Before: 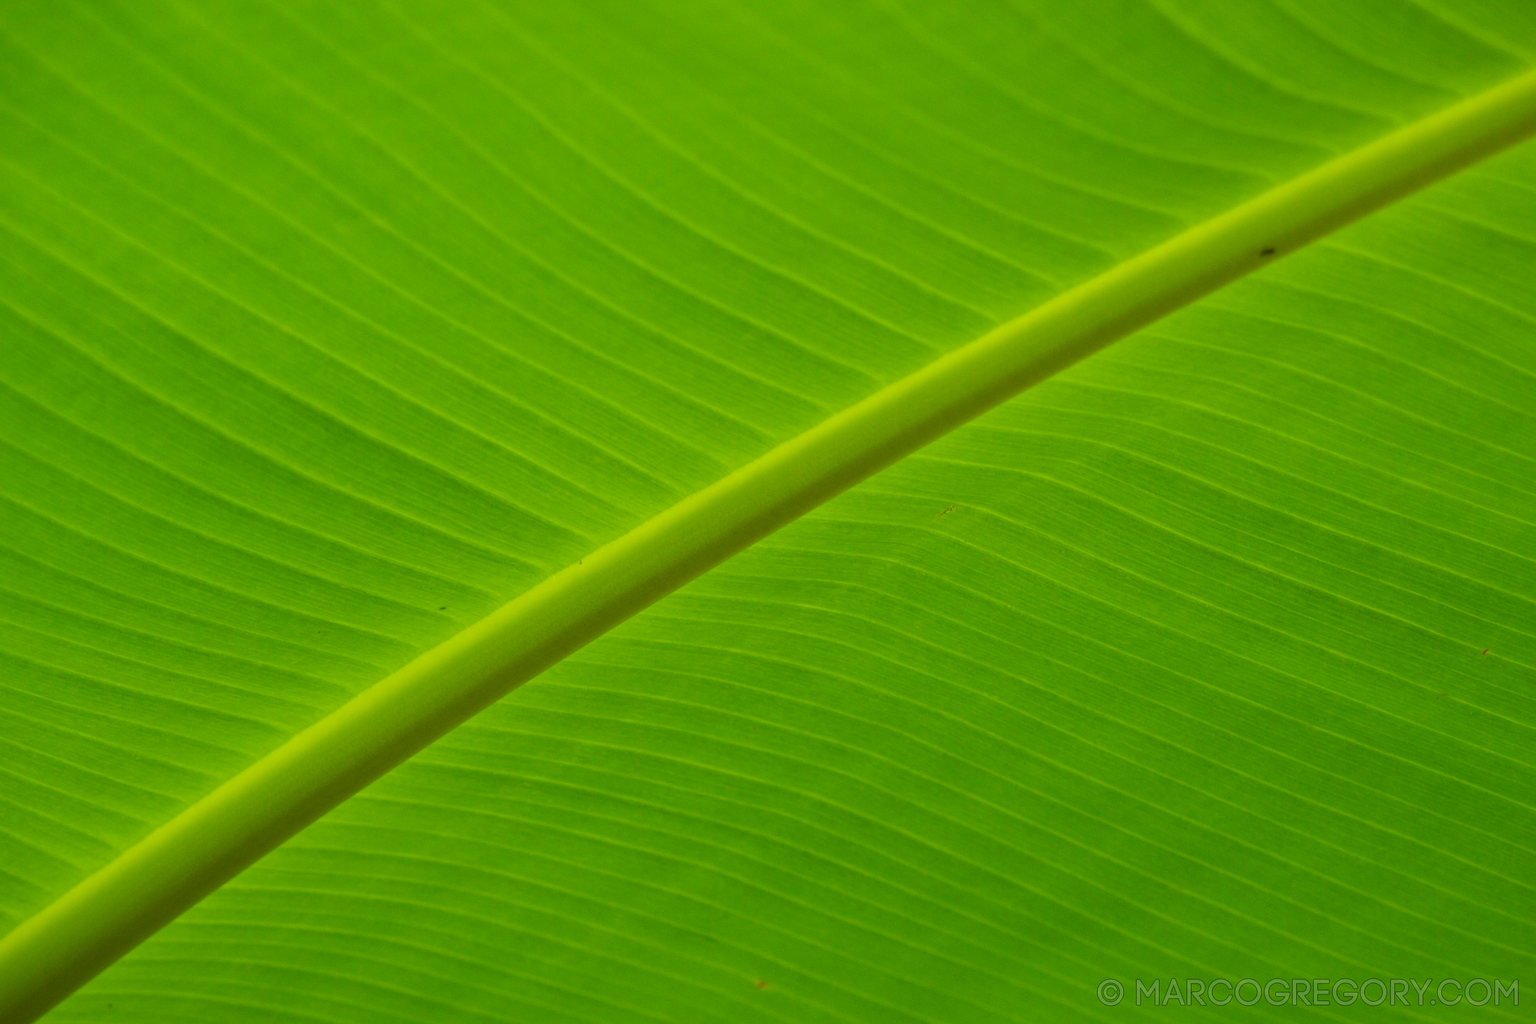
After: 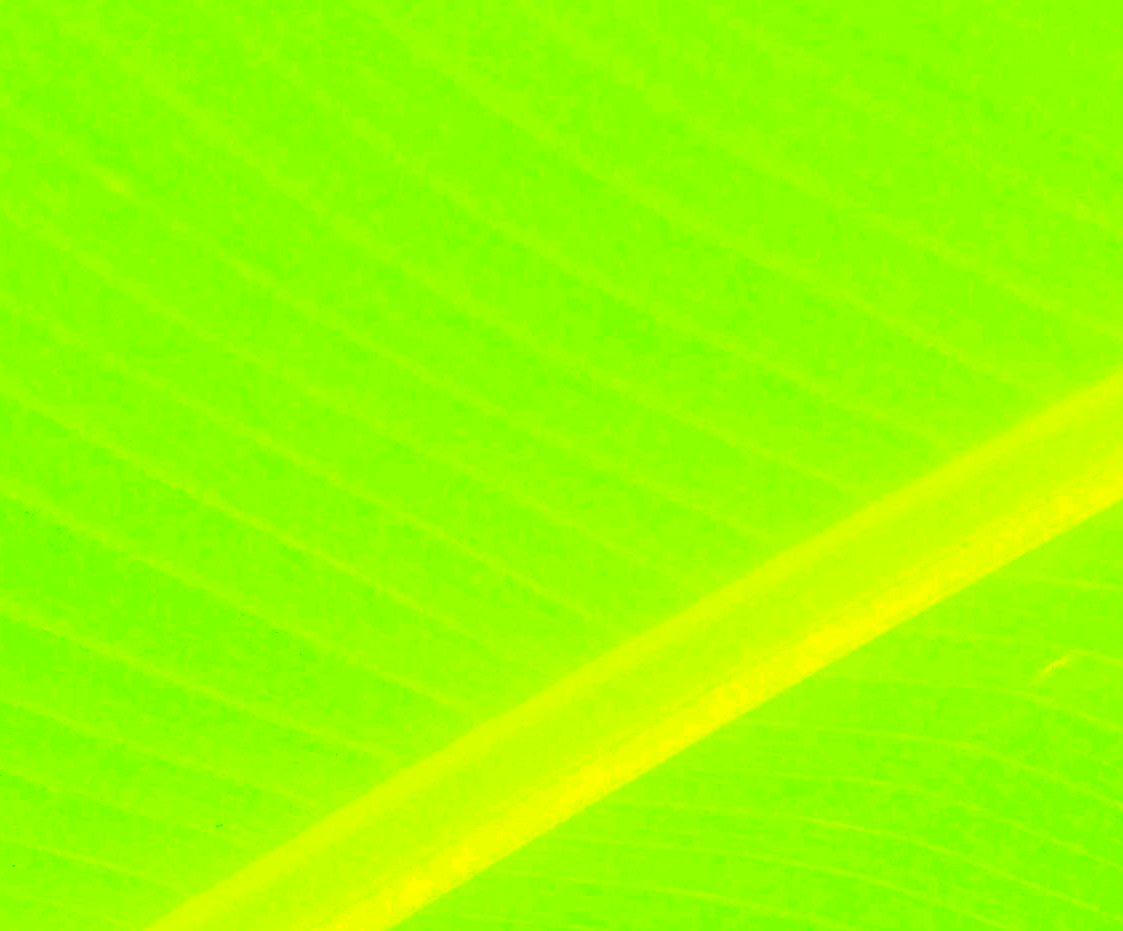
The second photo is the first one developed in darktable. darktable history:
levels: levels [0.246, 0.246, 0.506]
crop: left 20.248%, top 10.86%, right 35.675%, bottom 34.321%
white balance: emerald 1
bloom: on, module defaults
shadows and highlights: radius 125.46, shadows 30.51, highlights -30.51, low approximation 0.01, soften with gaussian
color contrast: green-magenta contrast 1.69, blue-yellow contrast 1.49
sharpen: radius 1.864, amount 0.398, threshold 1.271
rgb levels: mode RGB, independent channels, levels [[0, 0.474, 1], [0, 0.5, 1], [0, 0.5, 1]]
